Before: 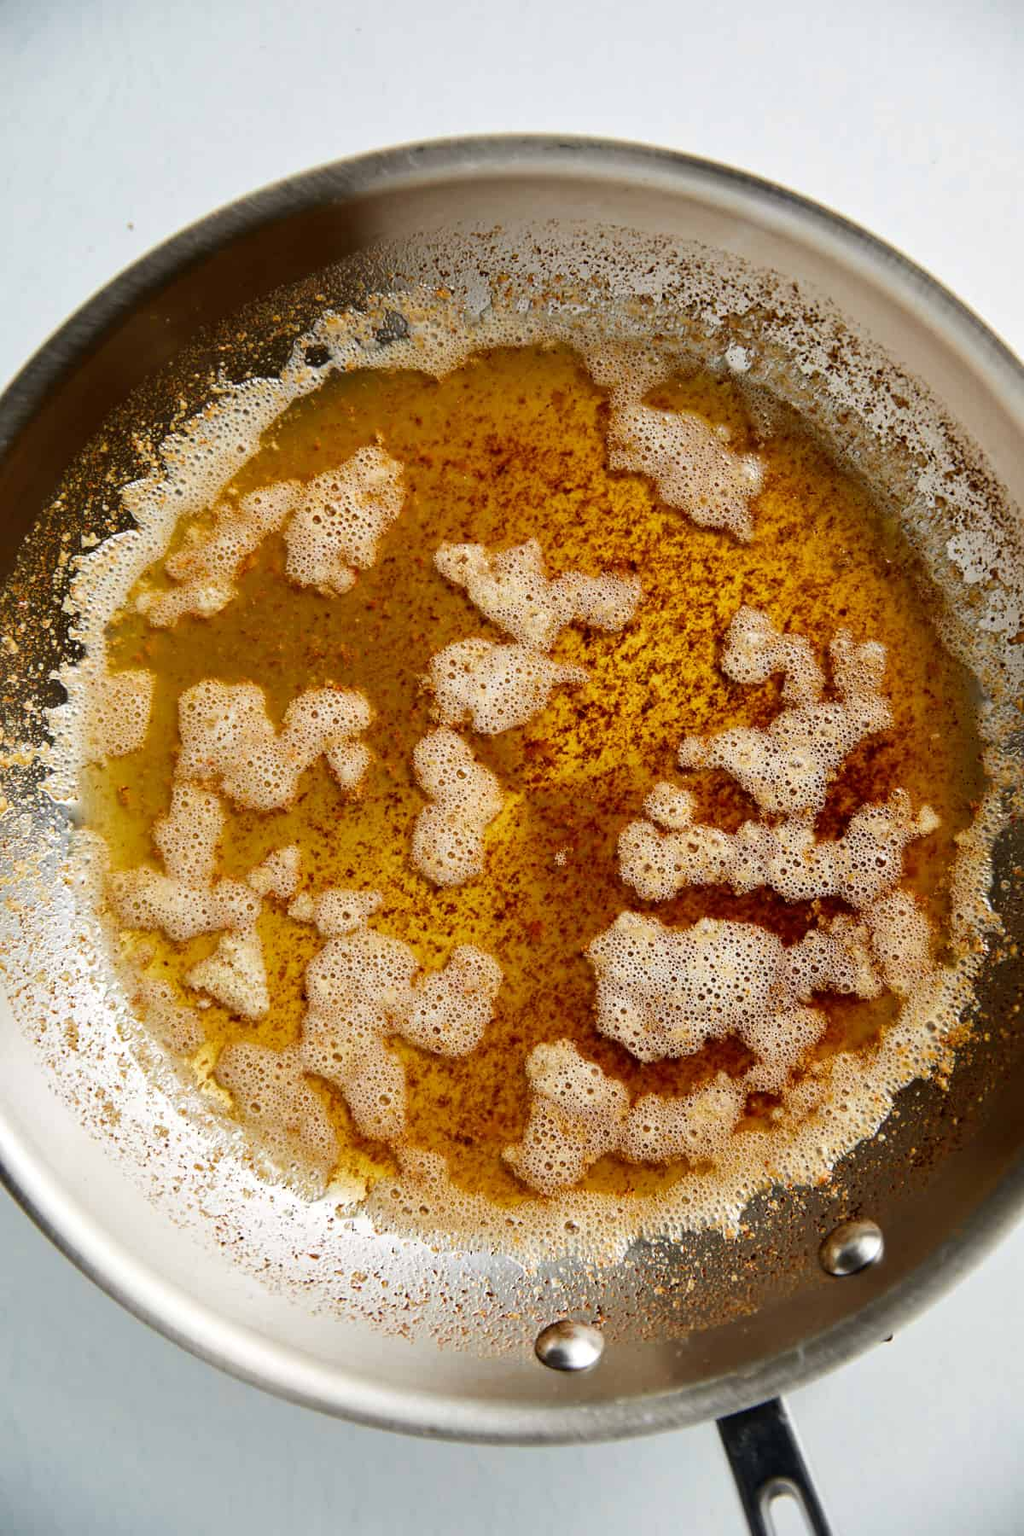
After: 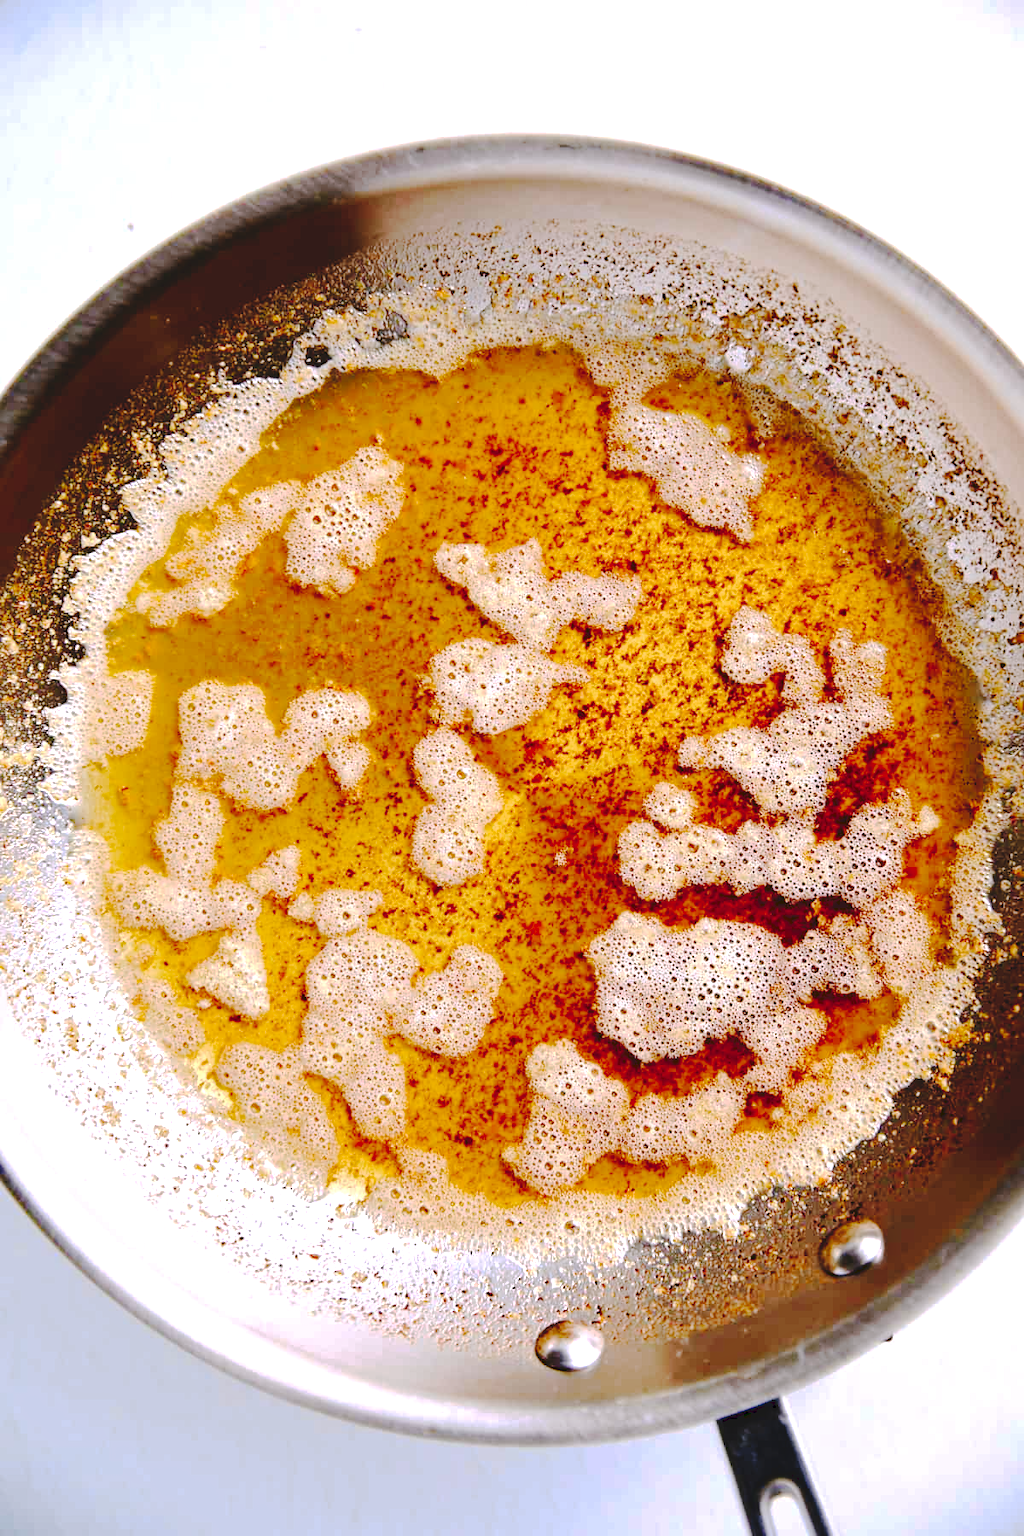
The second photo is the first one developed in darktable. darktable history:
color calibration: output R [1.063, -0.012, -0.003, 0], output B [-0.079, 0.047, 1, 0], gray › normalize channels true, illuminant as shot in camera, x 0.378, y 0.381, temperature 4093.32 K, gamut compression 0.017
exposure: exposure 0.553 EV, compensate highlight preservation false
tone curve: curves: ch0 [(0, 0) (0.003, 0.089) (0.011, 0.089) (0.025, 0.088) (0.044, 0.089) (0.069, 0.094) (0.1, 0.108) (0.136, 0.119) (0.177, 0.147) (0.224, 0.204) (0.277, 0.28) (0.335, 0.389) (0.399, 0.486) (0.468, 0.588) (0.543, 0.647) (0.623, 0.705) (0.709, 0.759) (0.801, 0.815) (0.898, 0.873) (1, 1)], preserve colors none
haze removal: compatibility mode true, adaptive false
